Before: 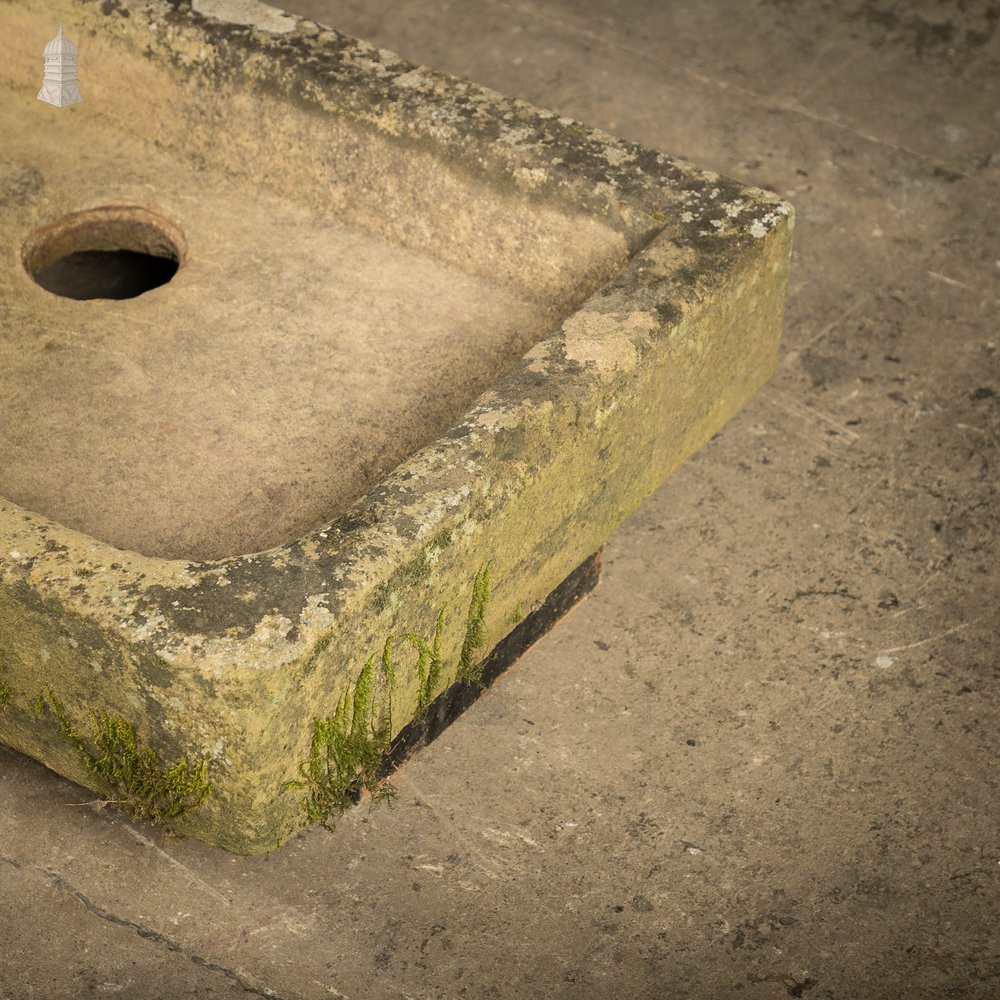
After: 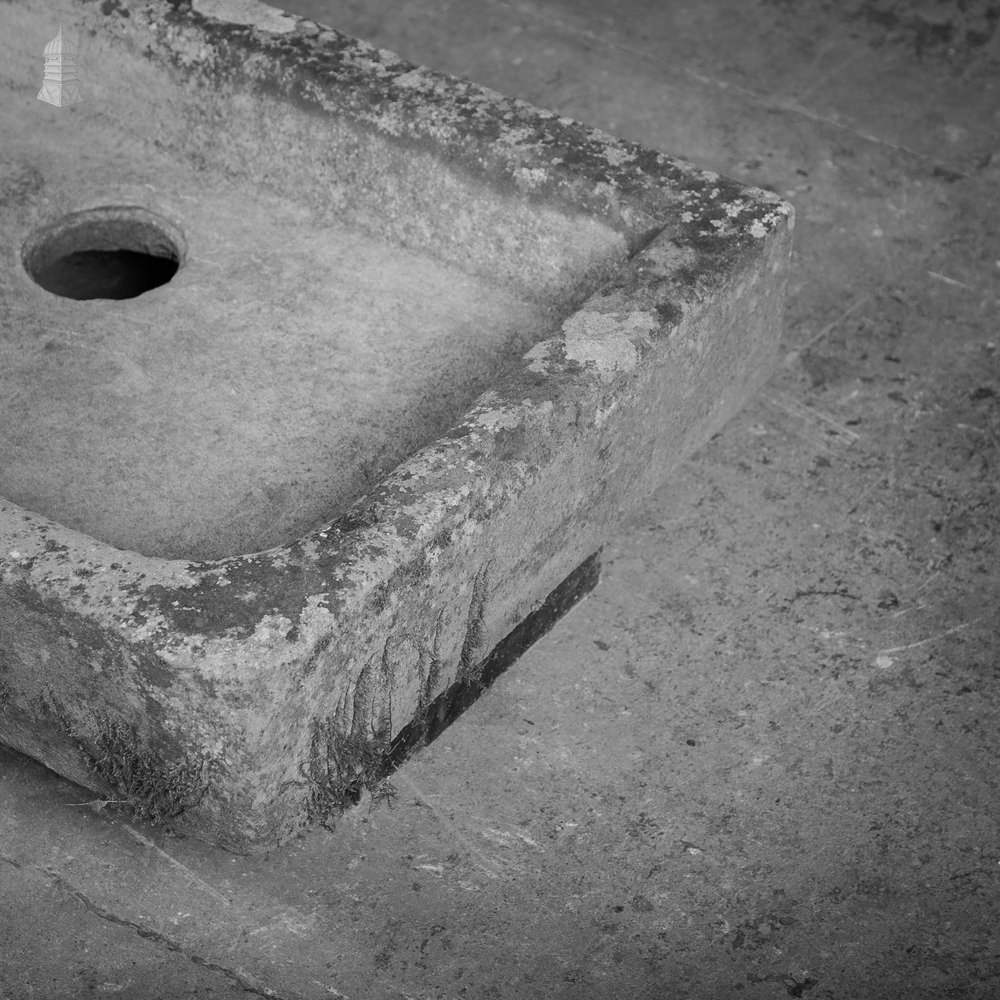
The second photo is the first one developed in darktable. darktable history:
color calibration: output gray [0.267, 0.423, 0.261, 0], illuminant same as pipeline (D50), adaptation XYZ, x 0.346, y 0.357, temperature 5022.26 K
